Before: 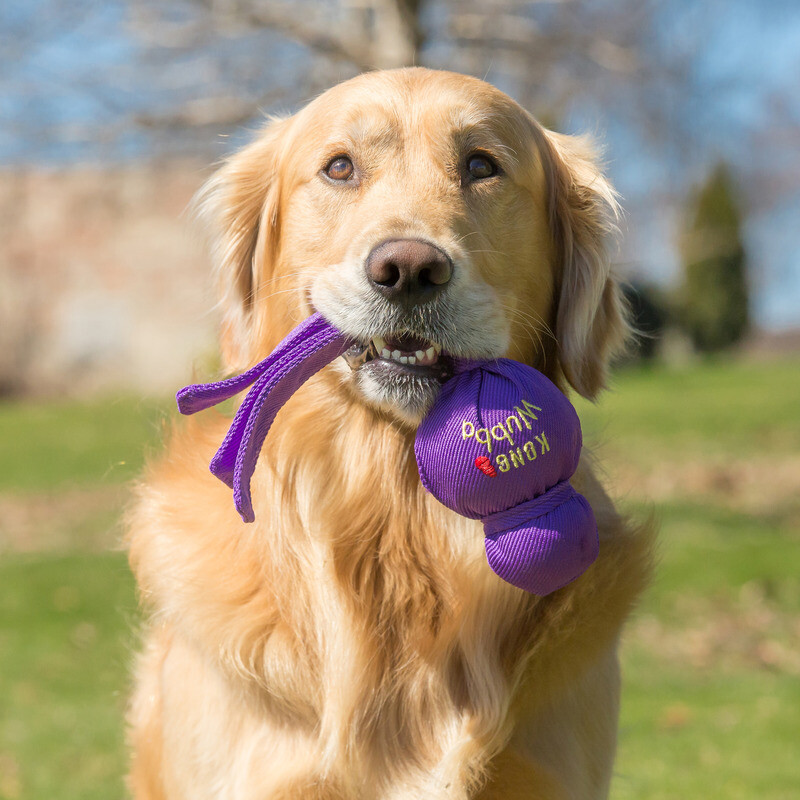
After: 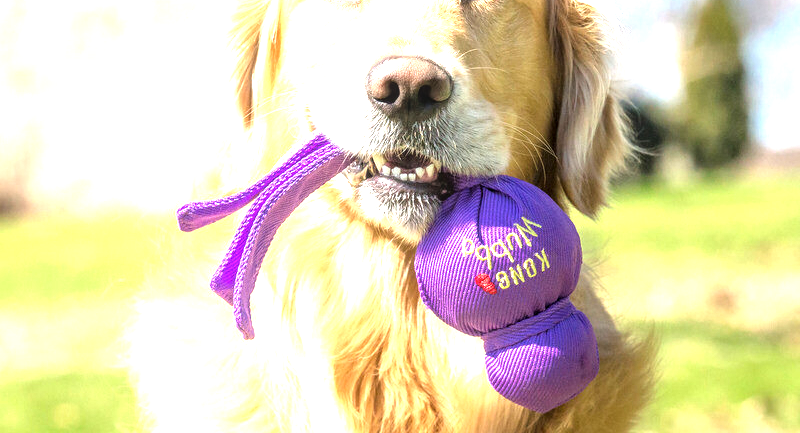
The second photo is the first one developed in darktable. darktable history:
crop and rotate: top 23.025%, bottom 22.831%
exposure: exposure 1 EV, compensate exposure bias true, compensate highlight preservation false
local contrast: on, module defaults
tone equalizer: -8 EV -0.753 EV, -7 EV -0.688 EV, -6 EV -0.633 EV, -5 EV -0.371 EV, -3 EV 0.401 EV, -2 EV 0.6 EV, -1 EV 0.68 EV, +0 EV 0.752 EV, mask exposure compensation -0.513 EV
